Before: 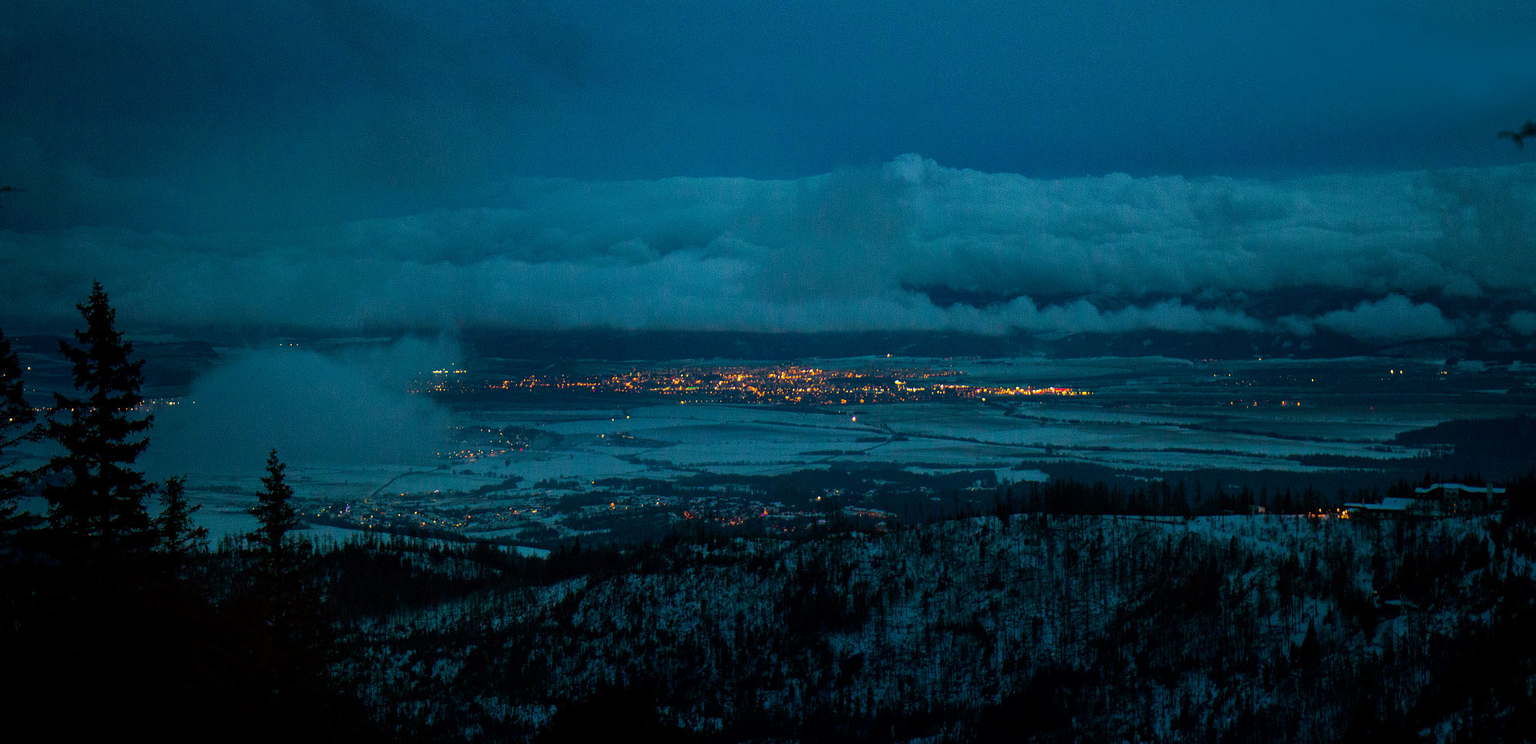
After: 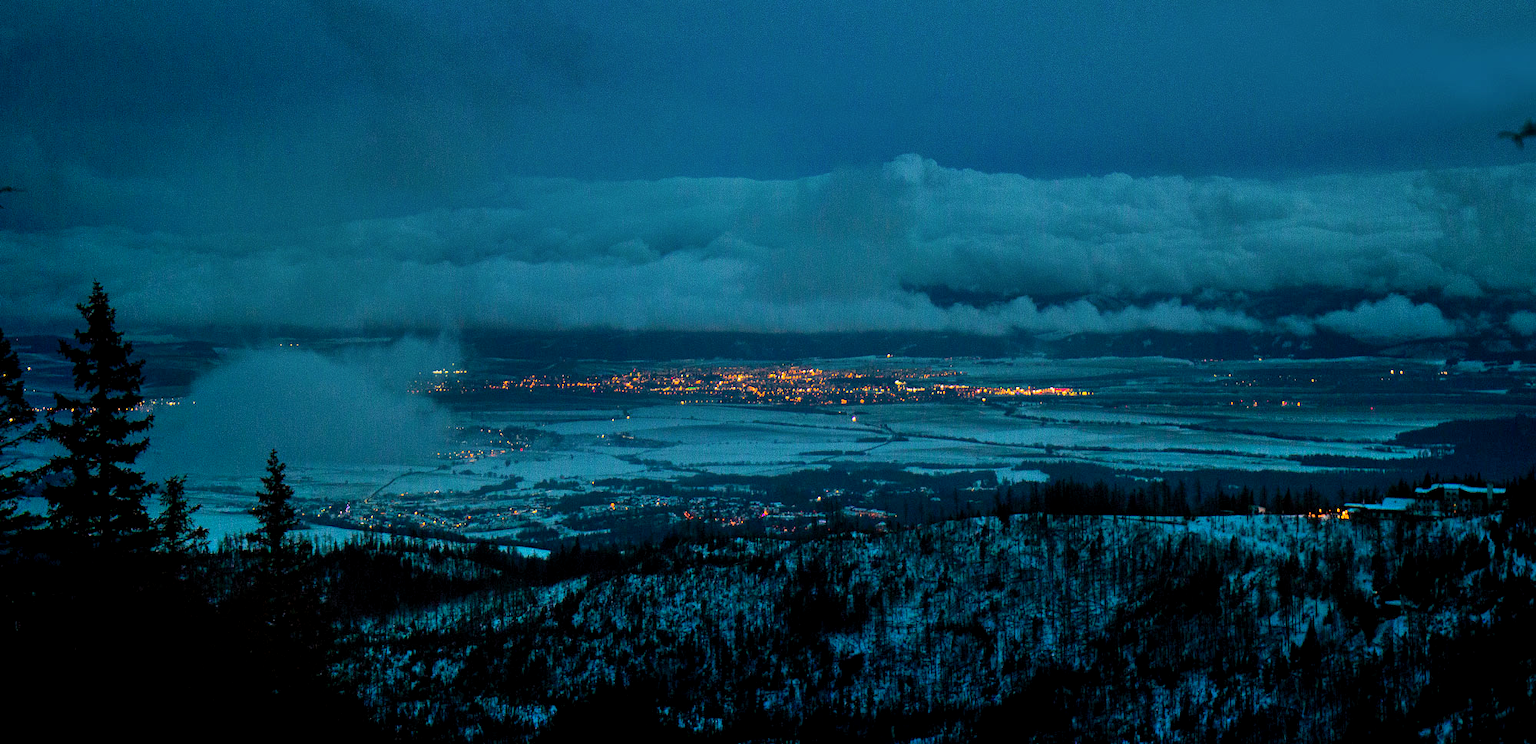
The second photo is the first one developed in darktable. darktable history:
exposure: black level correction 0.001, compensate exposure bias true, compensate highlight preservation false
shadows and highlights: low approximation 0.01, soften with gaussian
